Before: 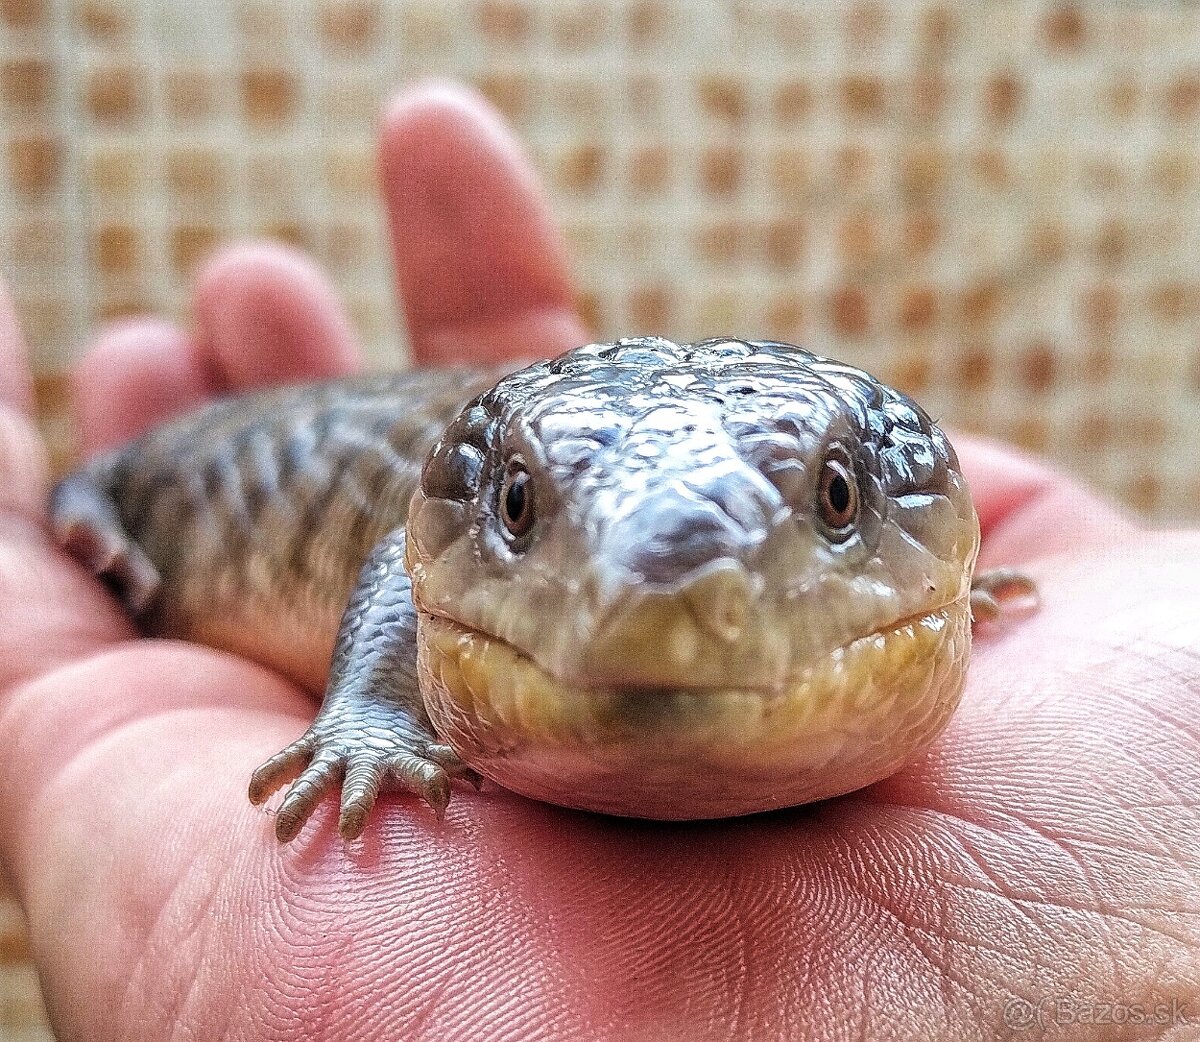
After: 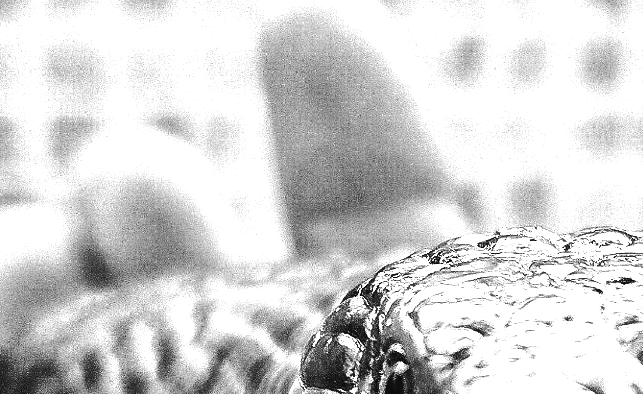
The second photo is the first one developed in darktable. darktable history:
monochrome: on, module defaults
color correction: highlights a* -4.18, highlights b* -10.81
crop: left 10.121%, top 10.631%, right 36.218%, bottom 51.526%
white balance: red 1.127, blue 0.943
contrast equalizer: y [[0.5, 0.5, 0.544, 0.569, 0.5, 0.5], [0.5 ×6], [0.5 ×6], [0 ×6], [0 ×6]]
tone equalizer: -8 EV -0.75 EV, -7 EV -0.7 EV, -6 EV -0.6 EV, -5 EV -0.4 EV, -3 EV 0.4 EV, -2 EV 0.6 EV, -1 EV 0.7 EV, +0 EV 0.75 EV, edges refinement/feathering 500, mask exposure compensation -1.57 EV, preserve details no
color balance rgb: global offset › luminance 0.71%, perceptual saturation grading › global saturation -11.5%, perceptual brilliance grading › highlights 17.77%, perceptual brilliance grading › mid-tones 31.71%, perceptual brilliance grading › shadows -31.01%, global vibrance 50%
